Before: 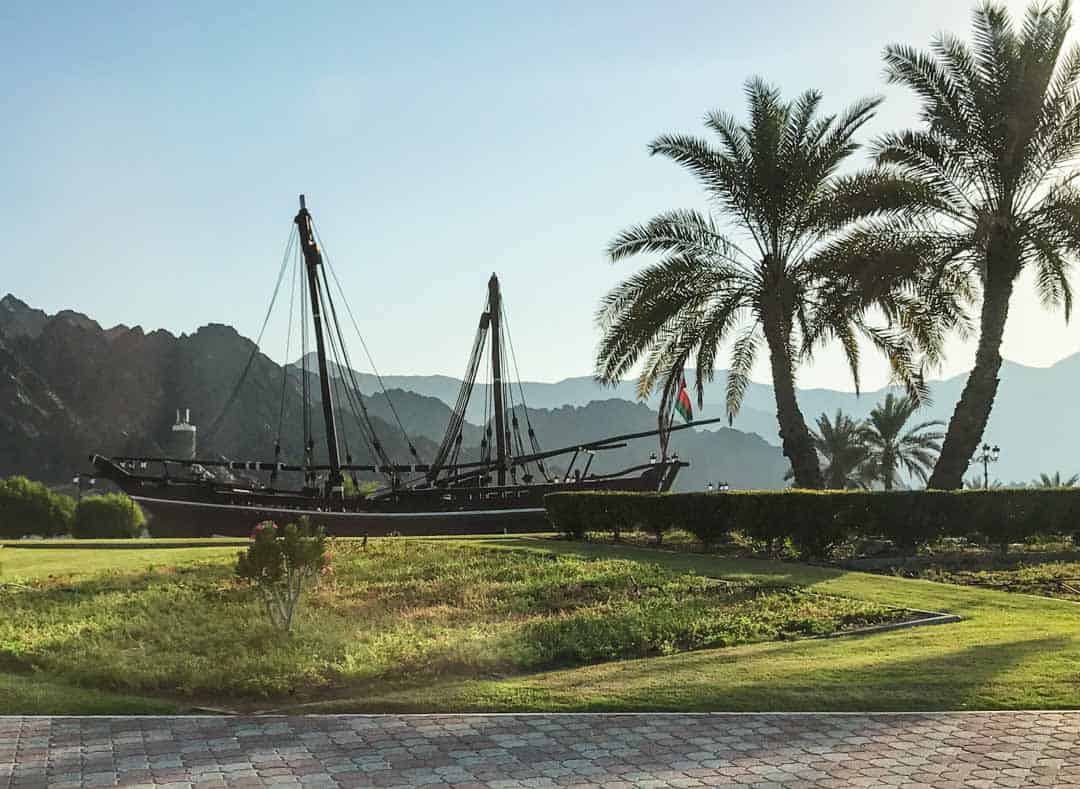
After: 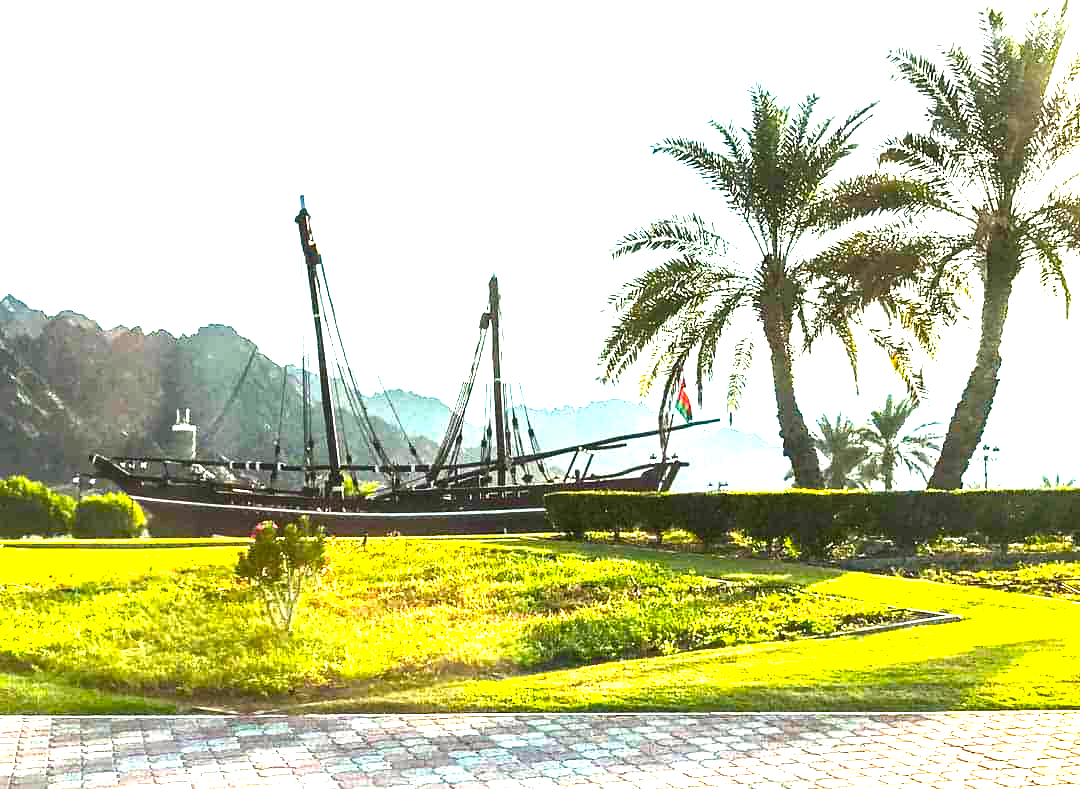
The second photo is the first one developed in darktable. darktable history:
levels: levels [0, 0.51, 1]
color balance rgb: linear chroma grading › global chroma 9%, perceptual saturation grading › global saturation 36%, perceptual saturation grading › shadows 35%, perceptual brilliance grading › global brilliance 15%, perceptual brilliance grading › shadows -35%, global vibrance 15%
color correction: highlights b* 3
exposure: exposure 2 EV, compensate highlight preservation false
